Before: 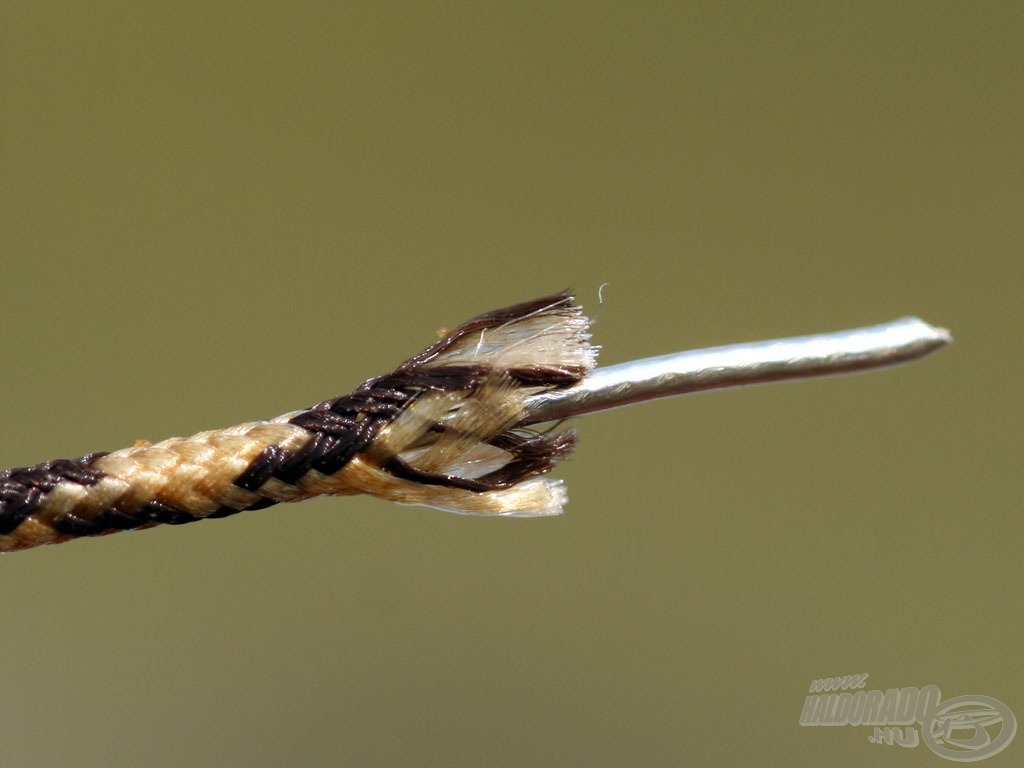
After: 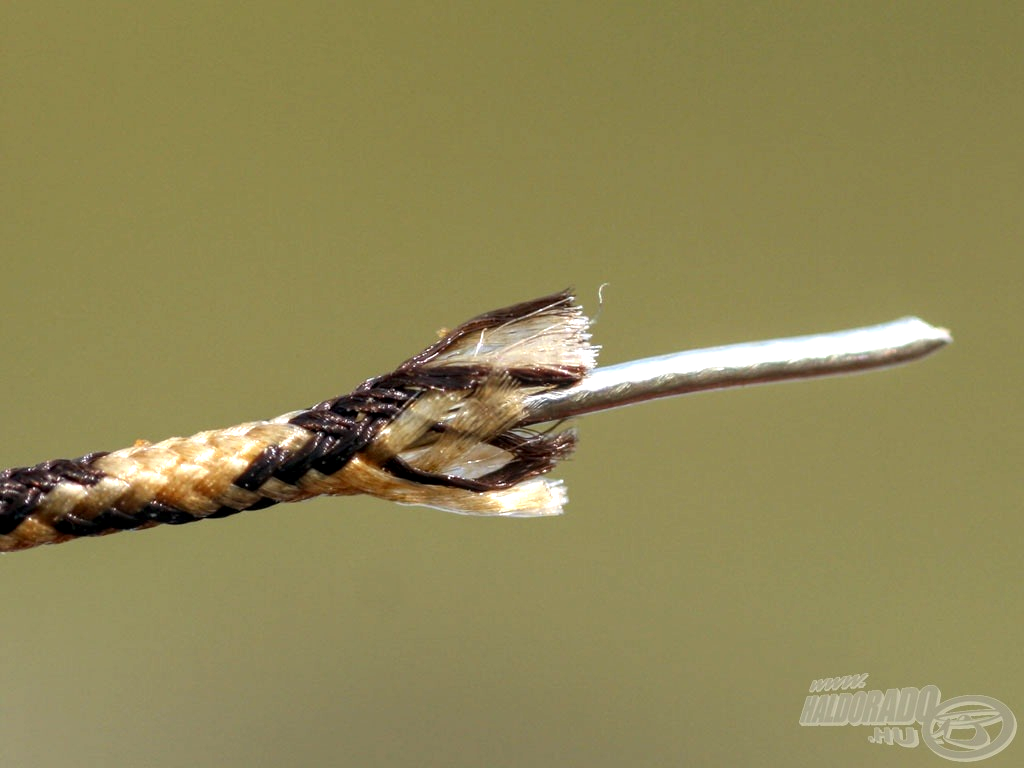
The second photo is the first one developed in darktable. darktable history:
exposure: black level correction 0, exposure 0.499 EV, compensate highlight preservation false
local contrast: on, module defaults
